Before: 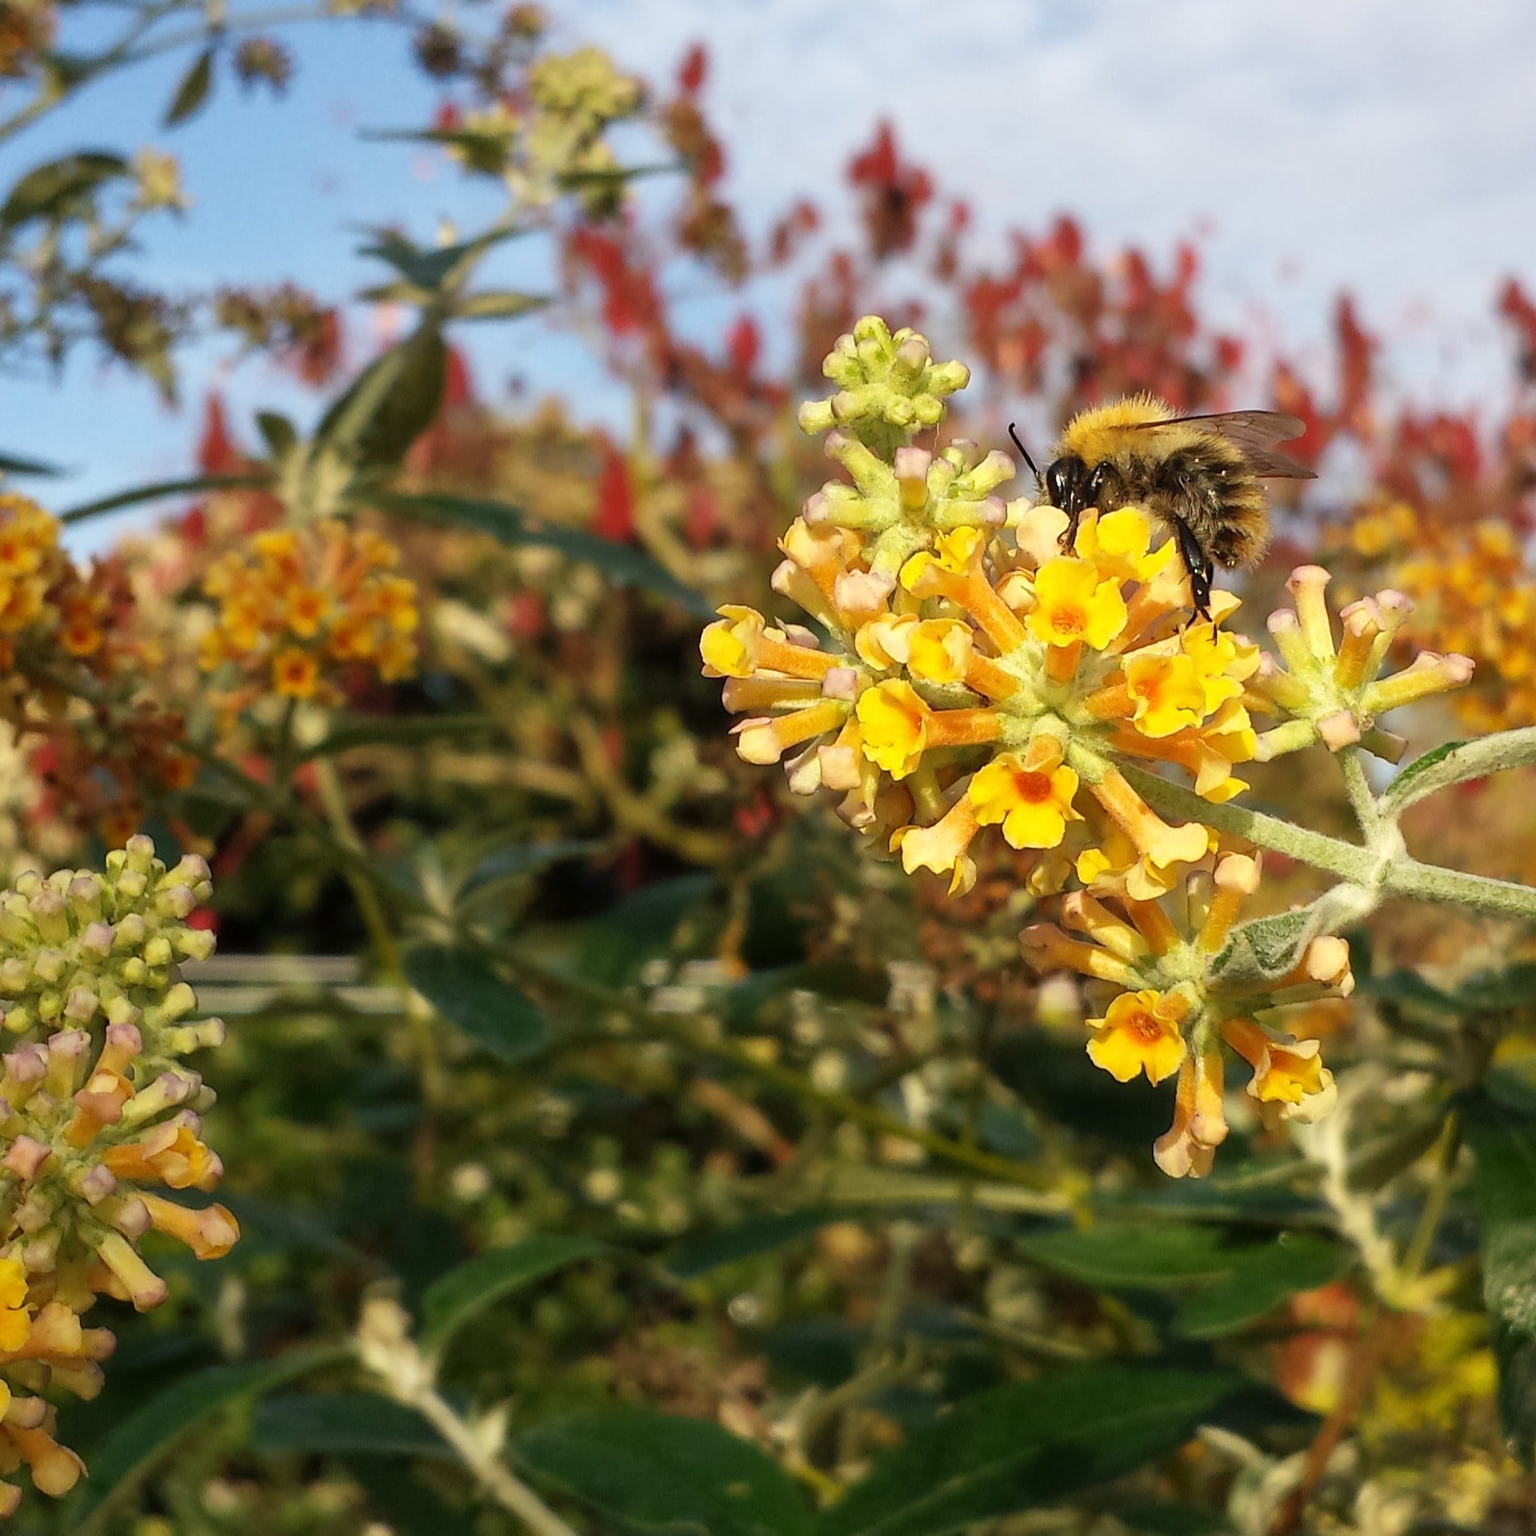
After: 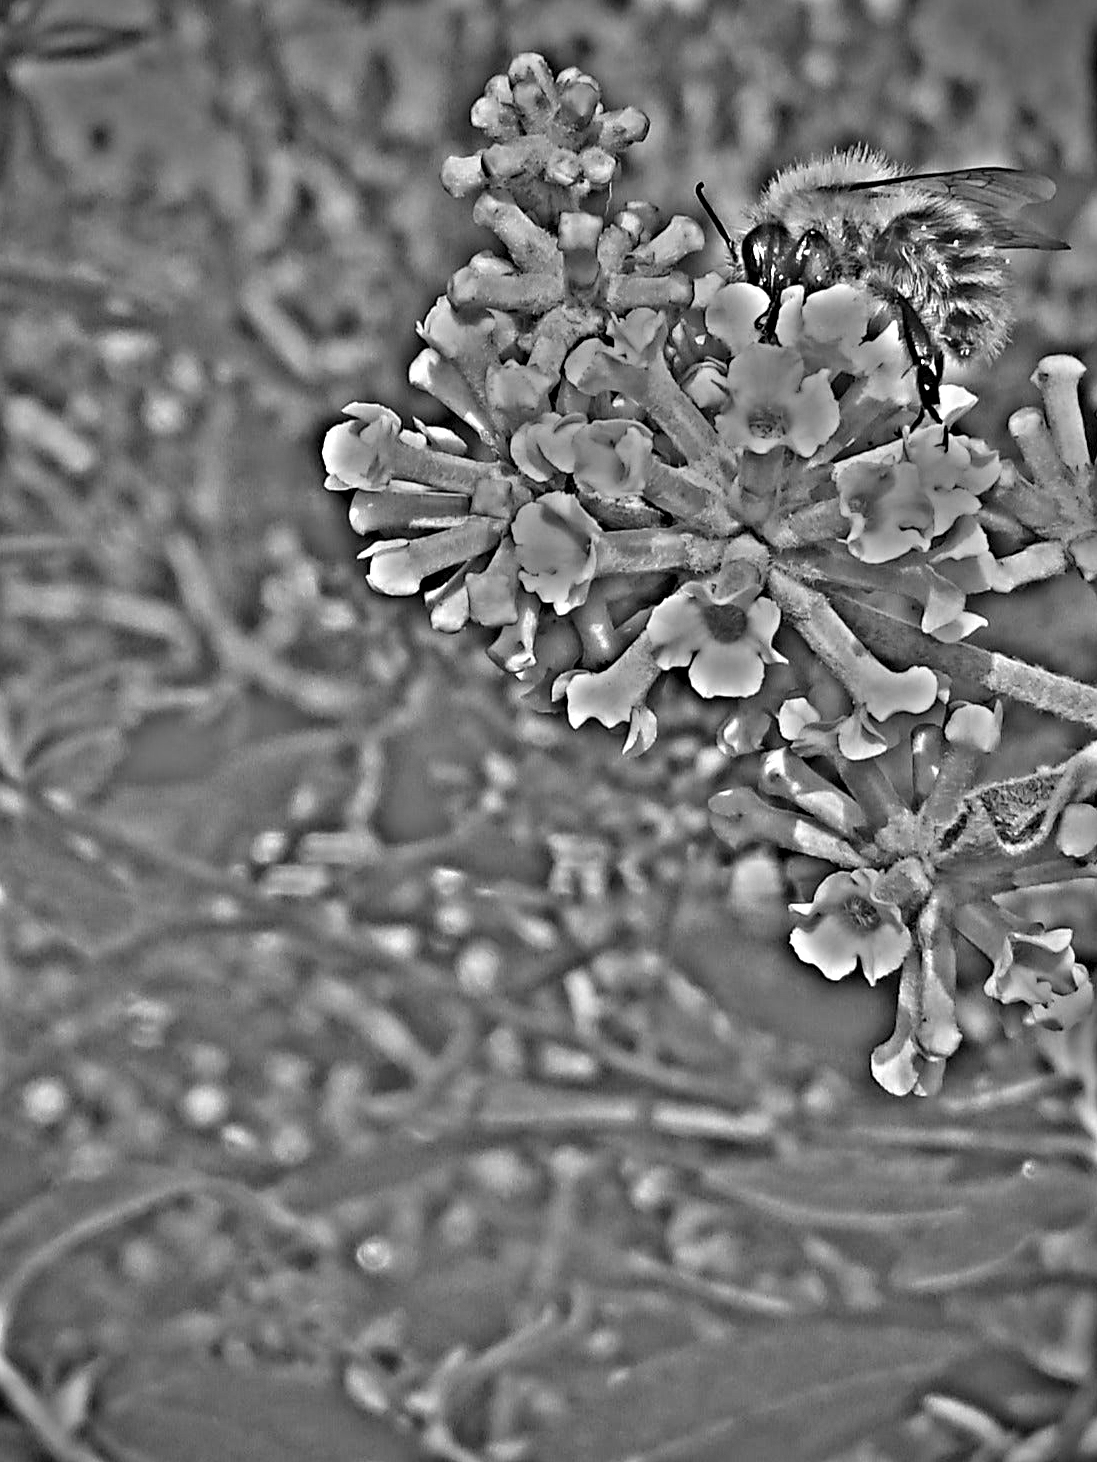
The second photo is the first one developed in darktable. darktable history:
highpass: sharpness 49.79%, contrast boost 49.79%
crop and rotate: left 28.256%, top 17.734%, right 12.656%, bottom 3.573%
vignetting: on, module defaults
